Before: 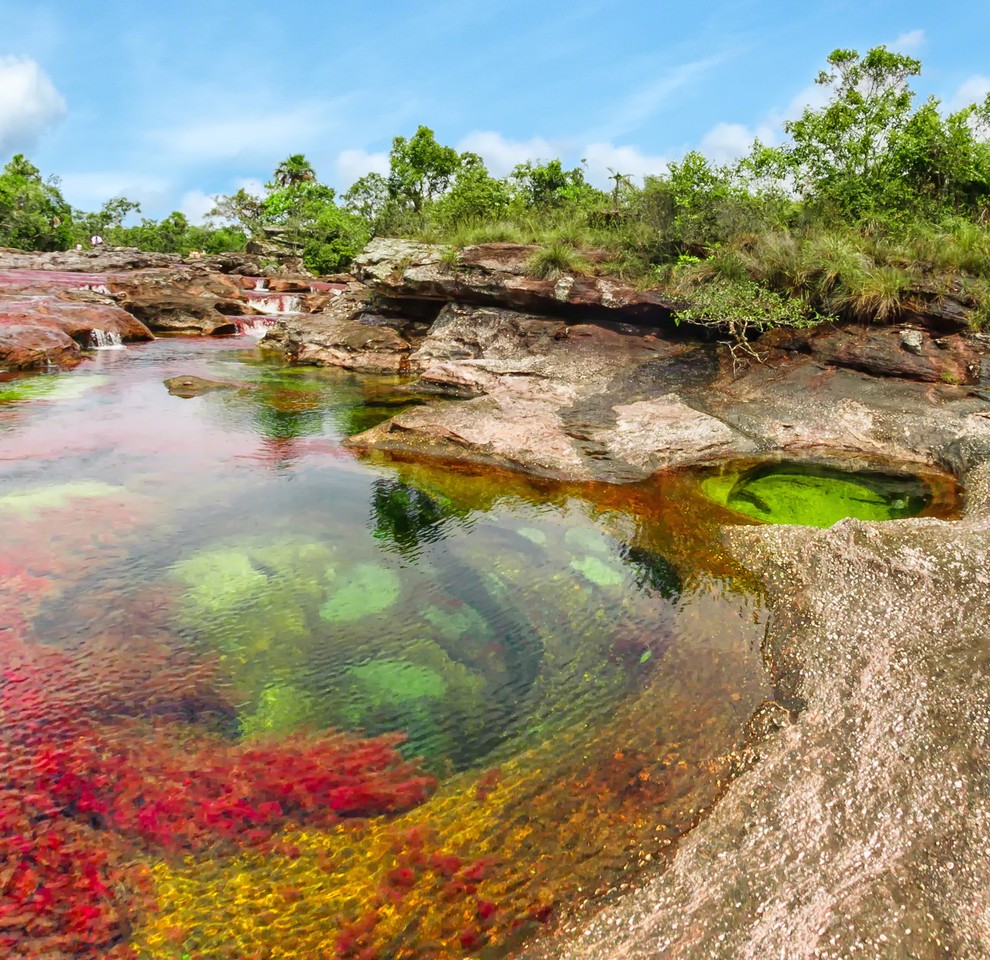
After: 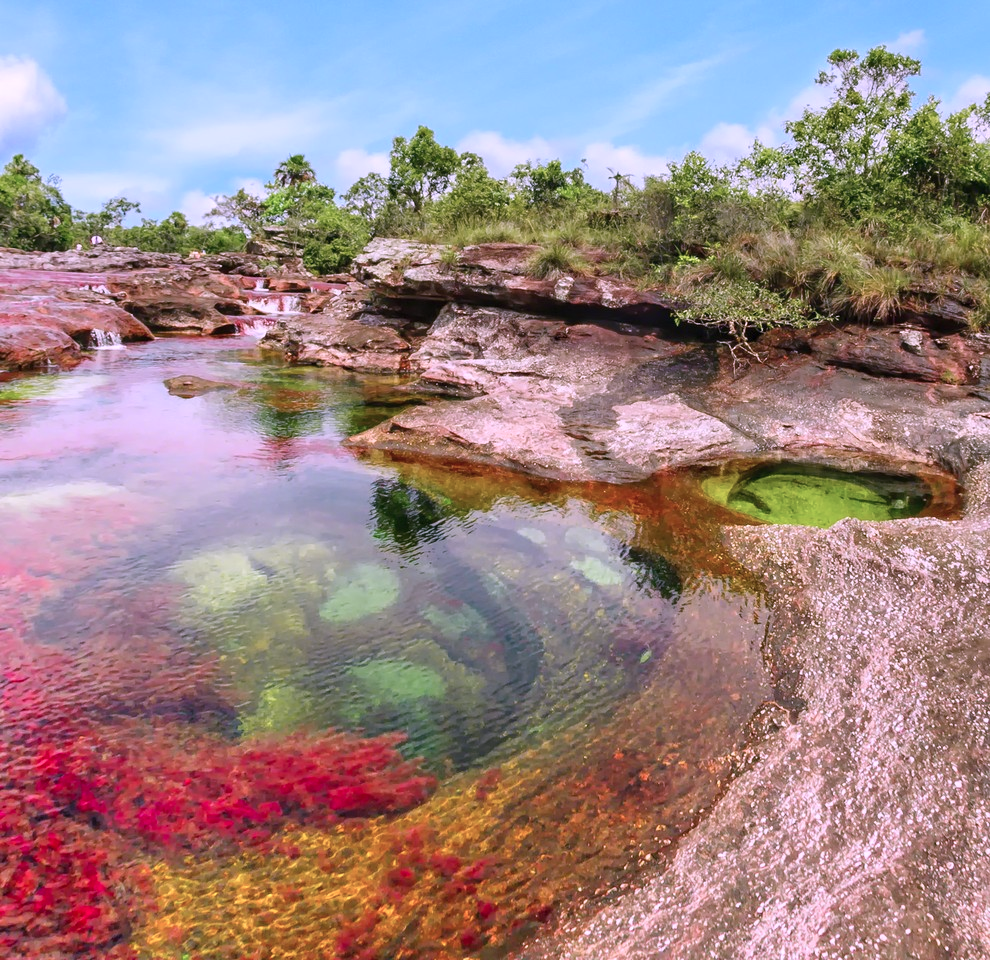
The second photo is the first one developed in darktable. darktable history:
color correction: highlights a* 15.22, highlights b* -24.45
